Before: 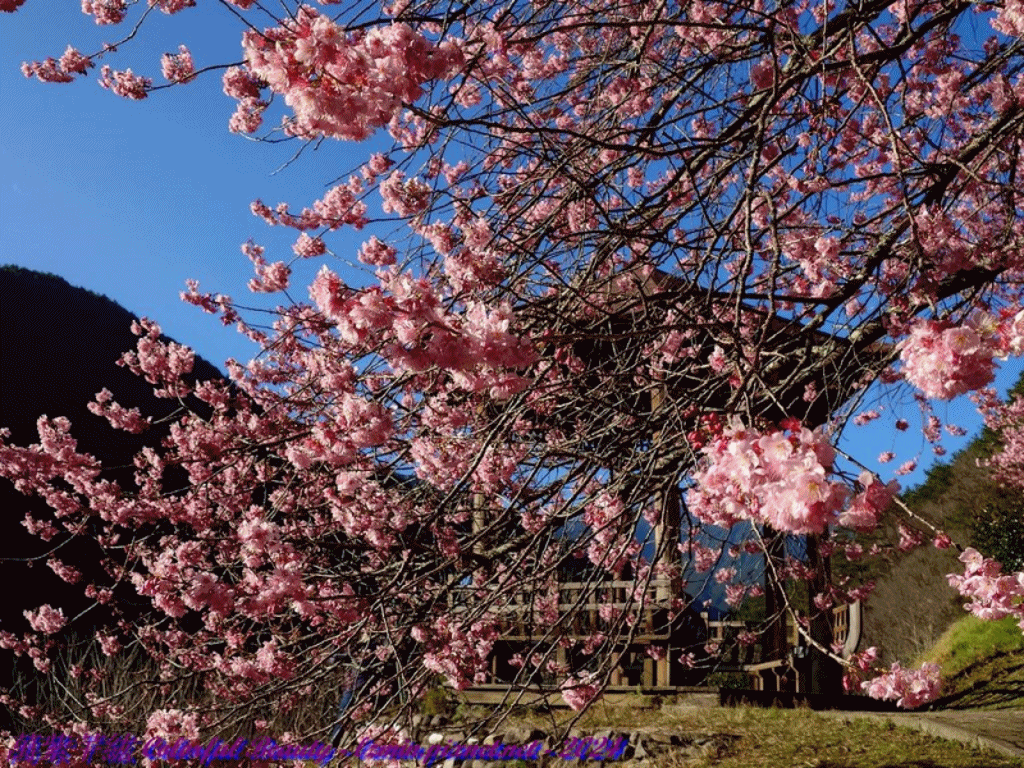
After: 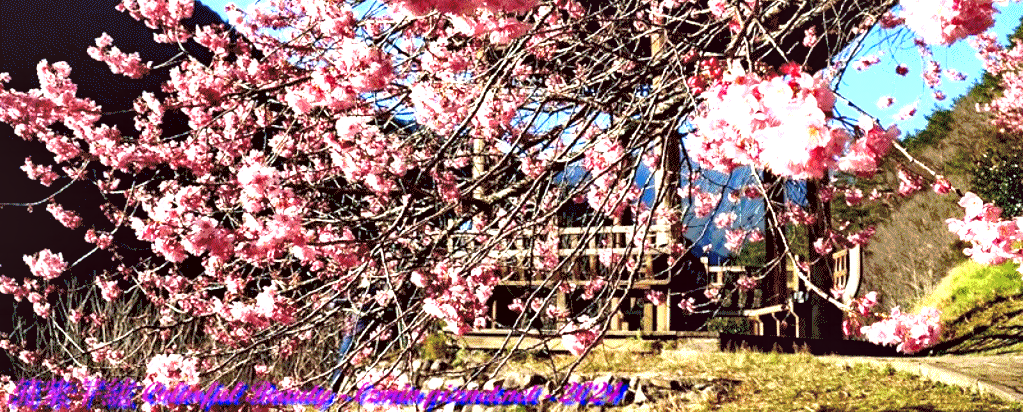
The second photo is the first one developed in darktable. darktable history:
exposure: black level correction 0, exposure 1.966 EV, compensate highlight preservation false
crop and rotate: top 46.336%, right 0.017%
local contrast: mode bilateral grid, contrast 25, coarseness 46, detail 151%, midtone range 0.2
contrast equalizer: octaves 7, y [[0.6 ×6], [0.55 ×6], [0 ×6], [0 ×6], [0 ×6]], mix 0.319
